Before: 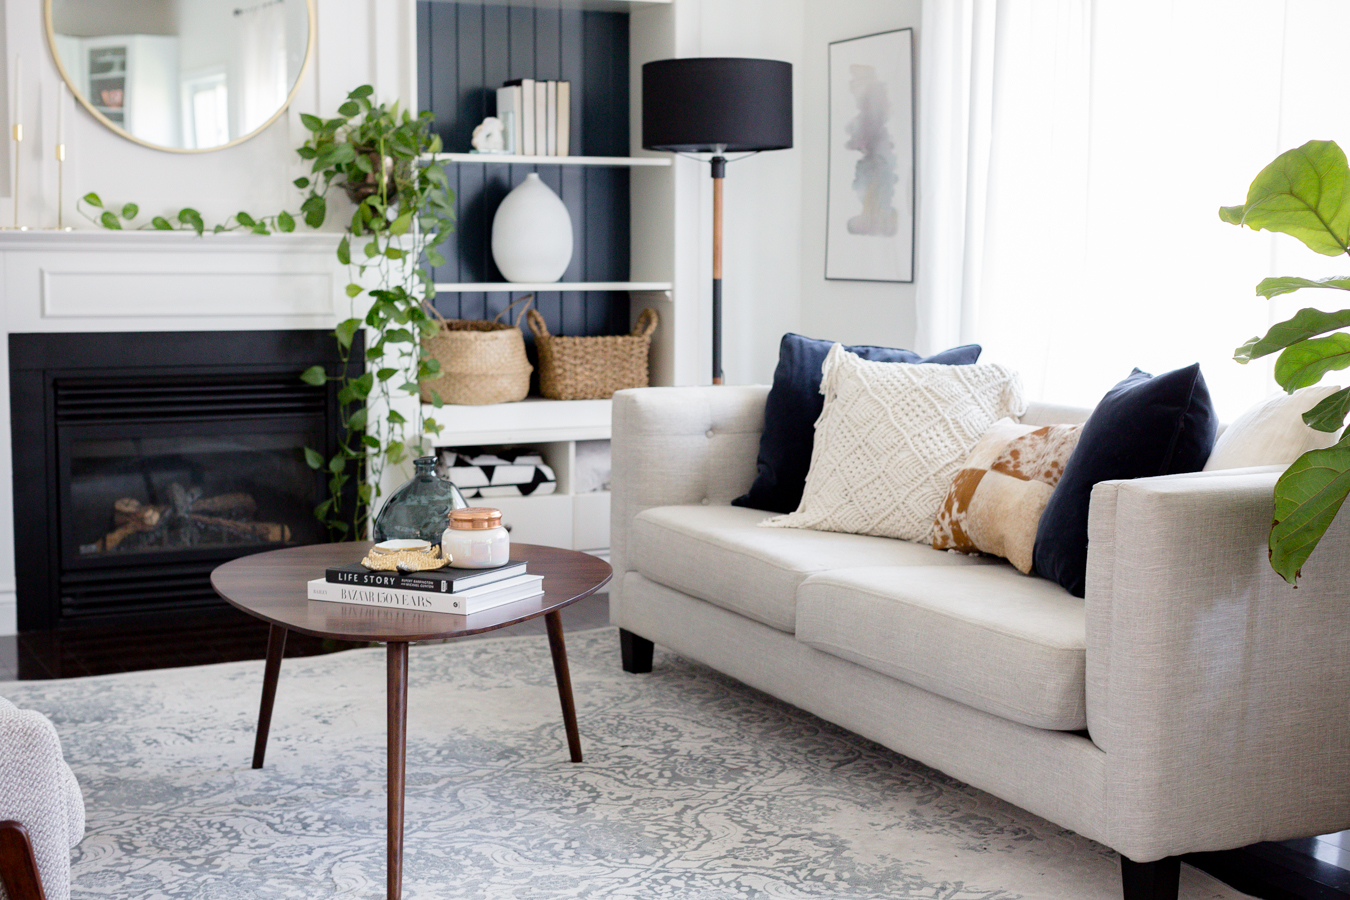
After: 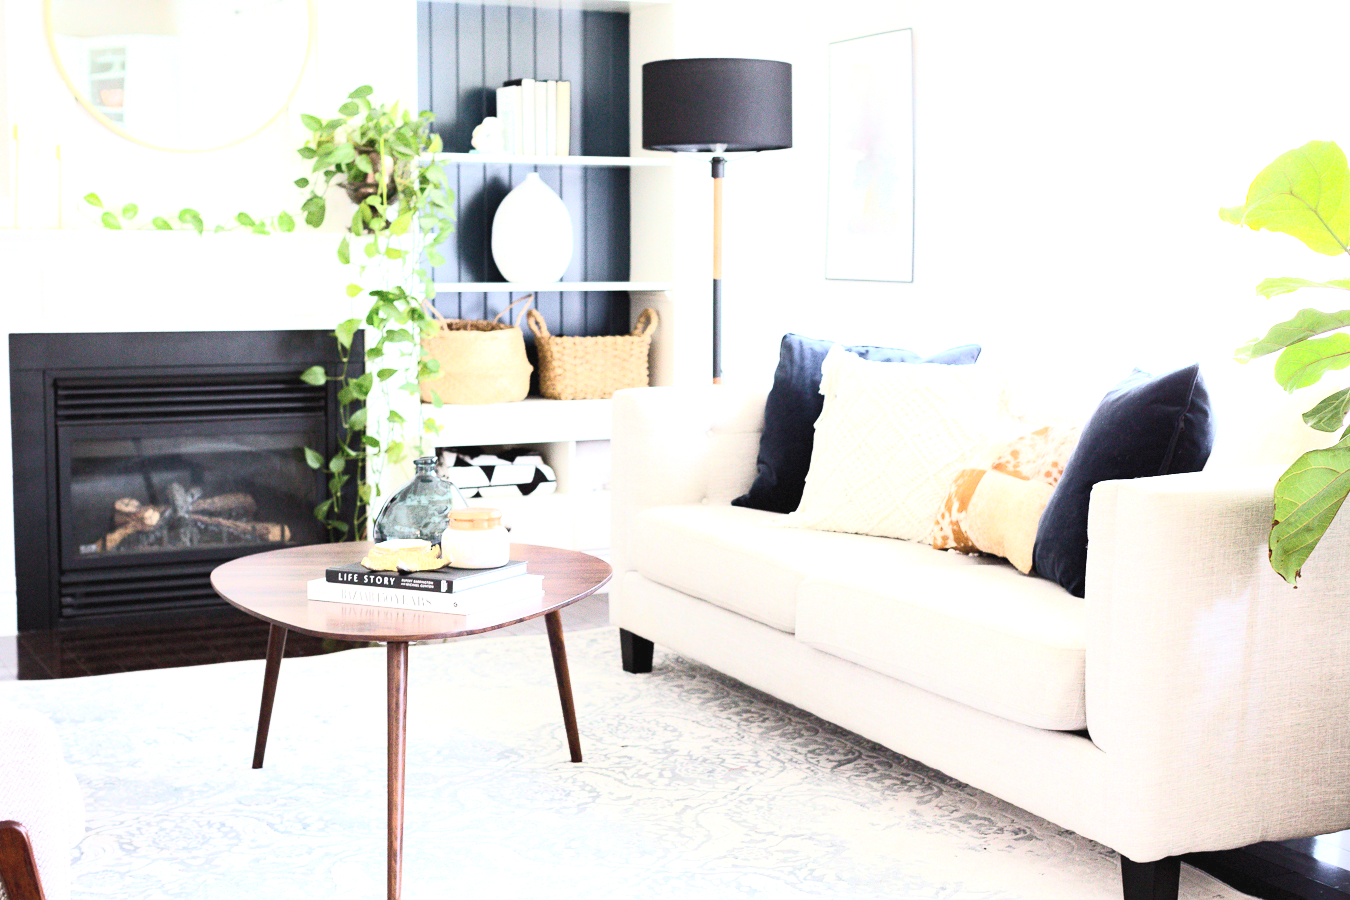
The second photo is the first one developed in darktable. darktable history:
exposure: black level correction 0, exposure 1.1 EV, compensate exposure bias true, compensate highlight preservation false
contrast brightness saturation: contrast 0.39, brightness 0.53
